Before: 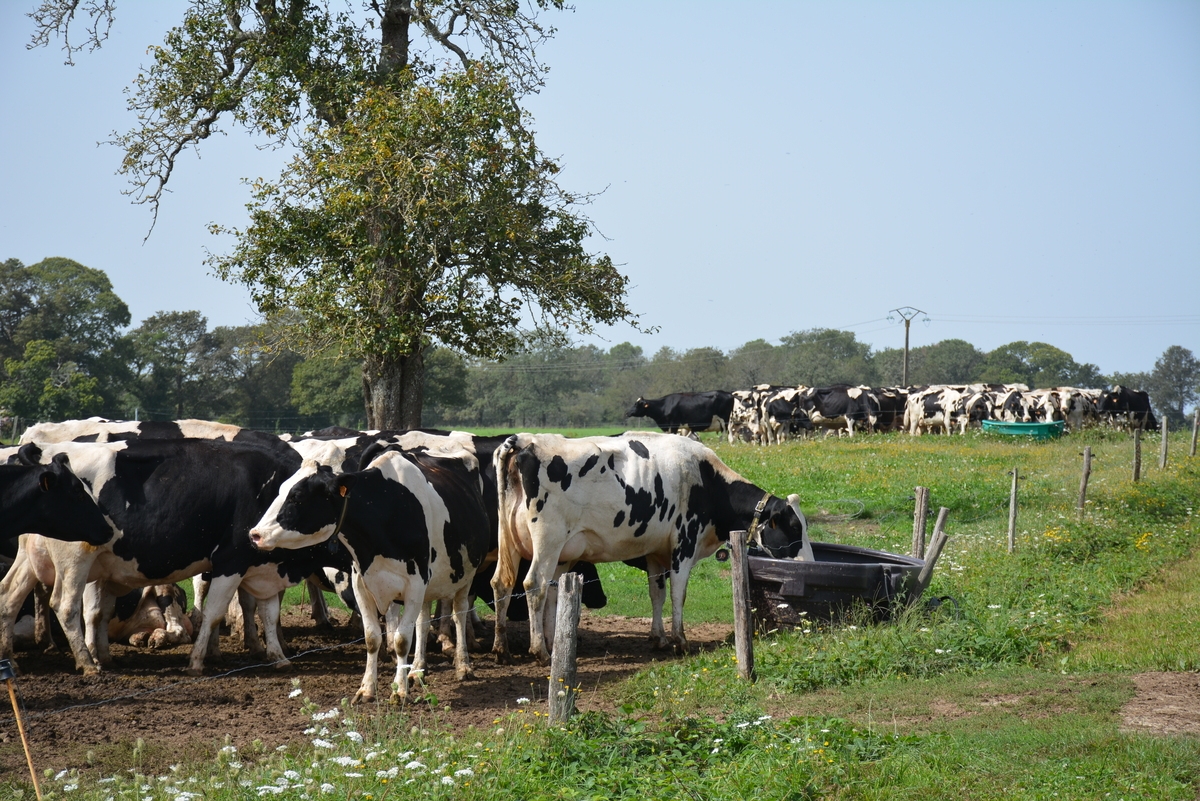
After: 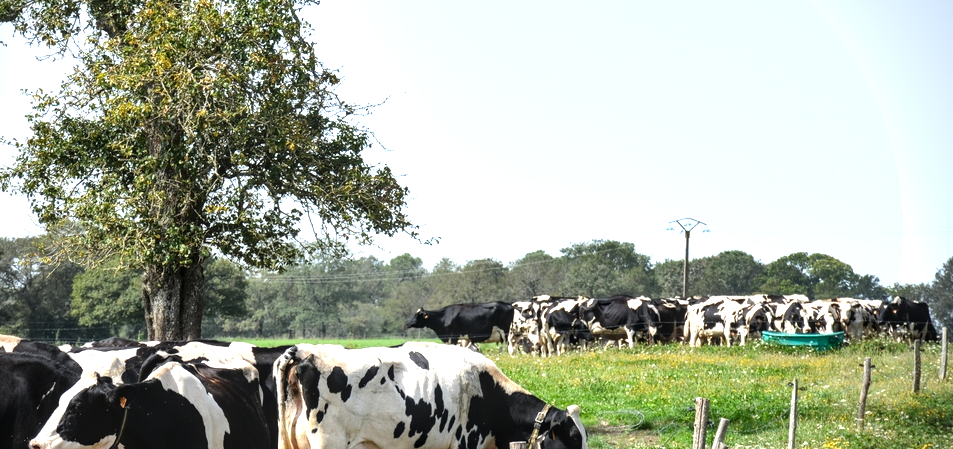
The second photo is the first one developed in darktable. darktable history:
local contrast: on, module defaults
vignetting: fall-off start 89.36%, fall-off radius 43.78%, brightness -0.46, saturation -0.289, width/height ratio 1.156, unbound false
tone equalizer: -8 EV -1.11 EV, -7 EV -1.02 EV, -6 EV -0.906 EV, -5 EV -0.598 EV, -3 EV 0.575 EV, -2 EV 0.841 EV, -1 EV 0.987 EV, +0 EV 1.07 EV
shadows and highlights: shadows 49.11, highlights -42.61, soften with gaussian
crop: left 18.342%, top 11.128%, right 2.158%, bottom 32.726%
